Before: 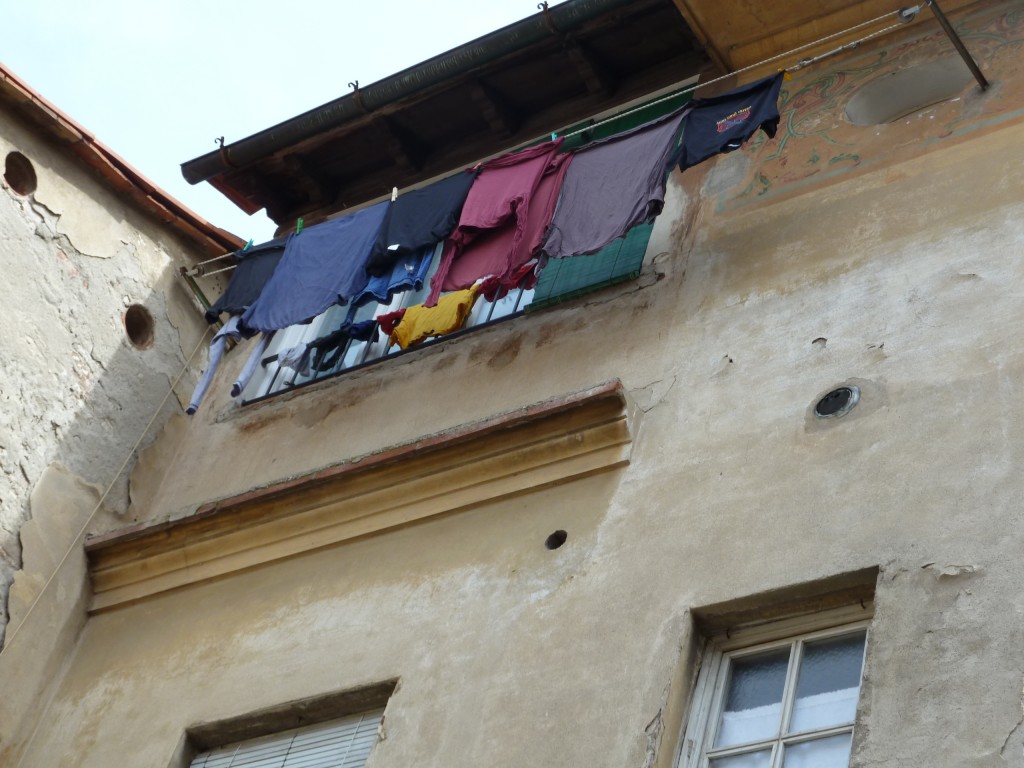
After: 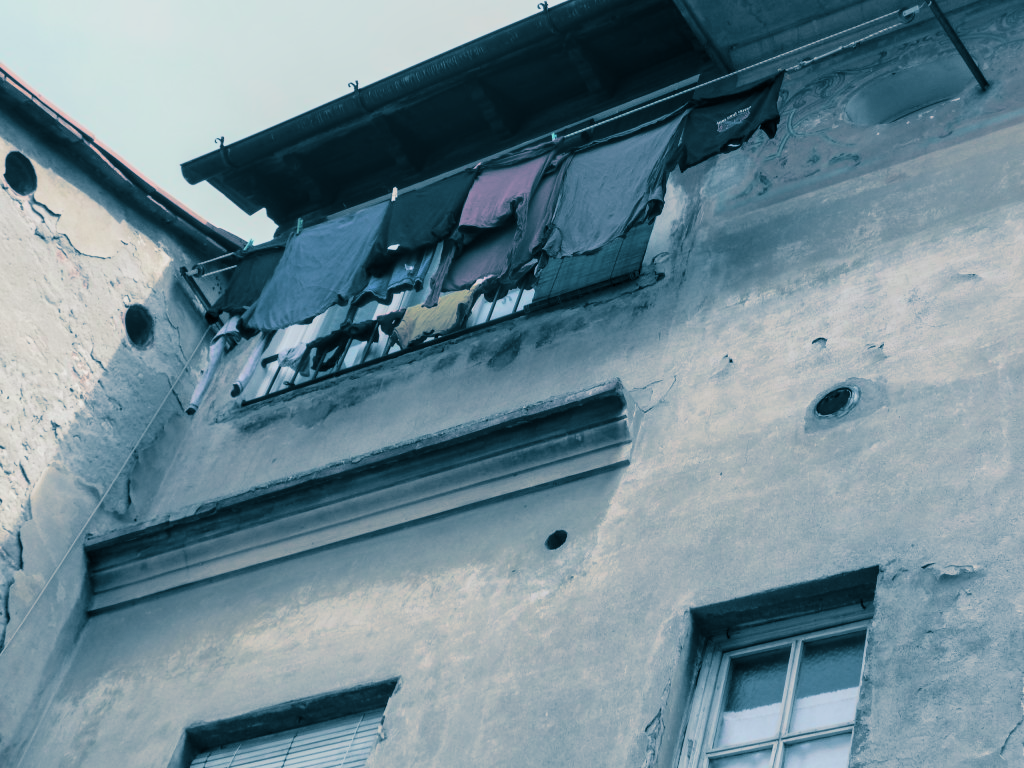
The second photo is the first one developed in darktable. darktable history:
split-toning: shadows › hue 212.4°, balance -70
tone curve: curves: ch0 [(0, 0.023) (0.184, 0.168) (0.491, 0.519) (0.748, 0.765) (1, 0.919)]; ch1 [(0, 0) (0.179, 0.173) (0.322, 0.32) (0.424, 0.424) (0.496, 0.501) (0.563, 0.586) (0.761, 0.803) (1, 1)]; ch2 [(0, 0) (0.434, 0.447) (0.483, 0.487) (0.557, 0.541) (0.697, 0.68) (1, 1)], color space Lab, independent channels, preserve colors none
local contrast: on, module defaults
